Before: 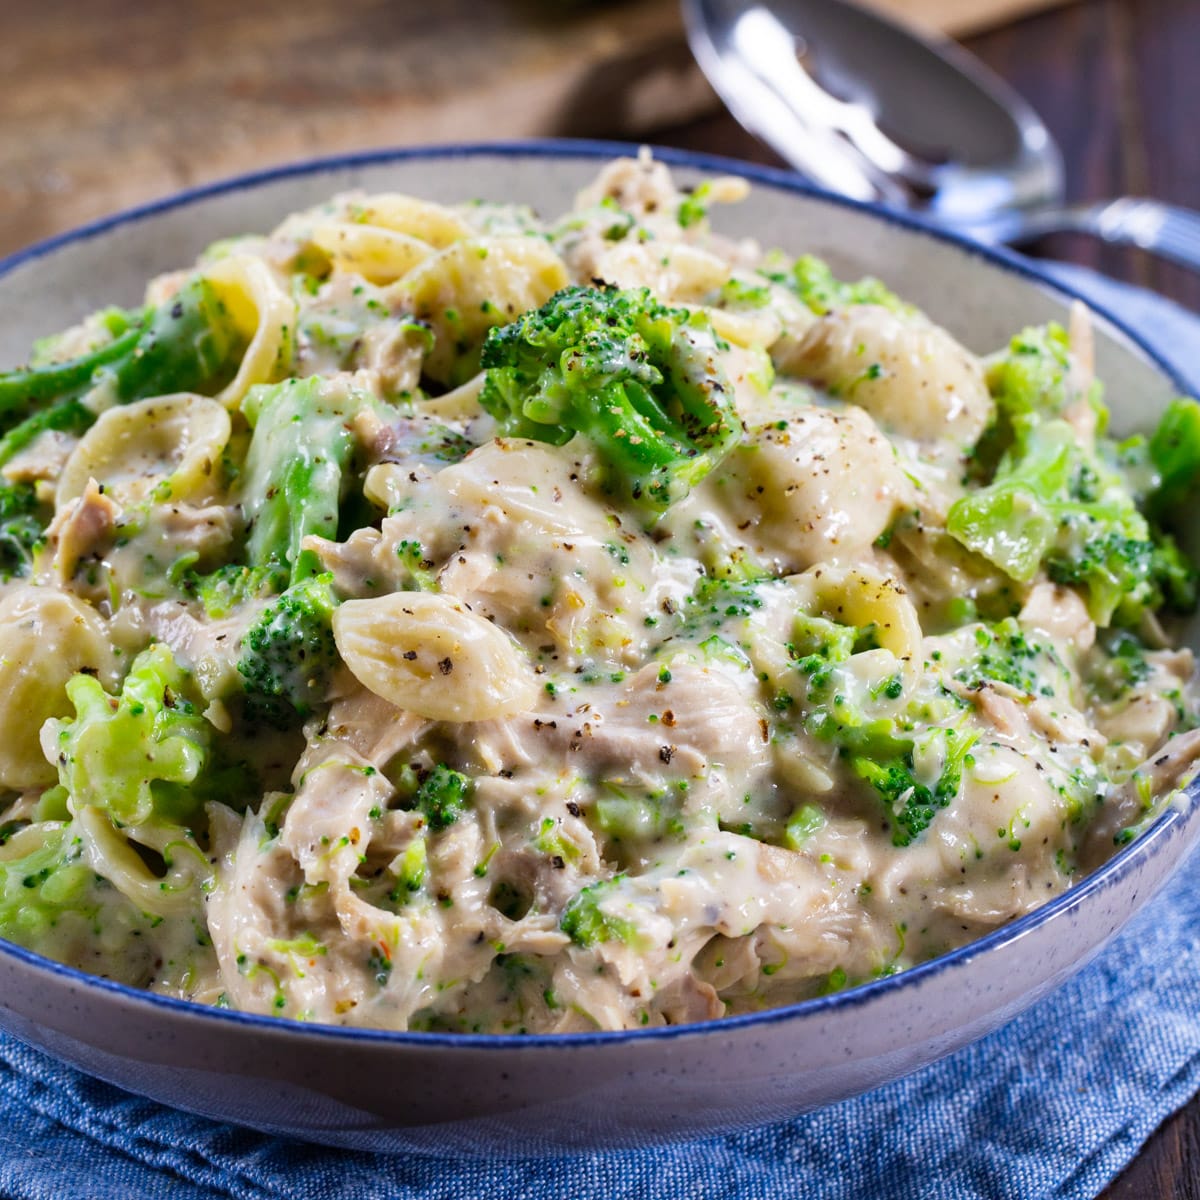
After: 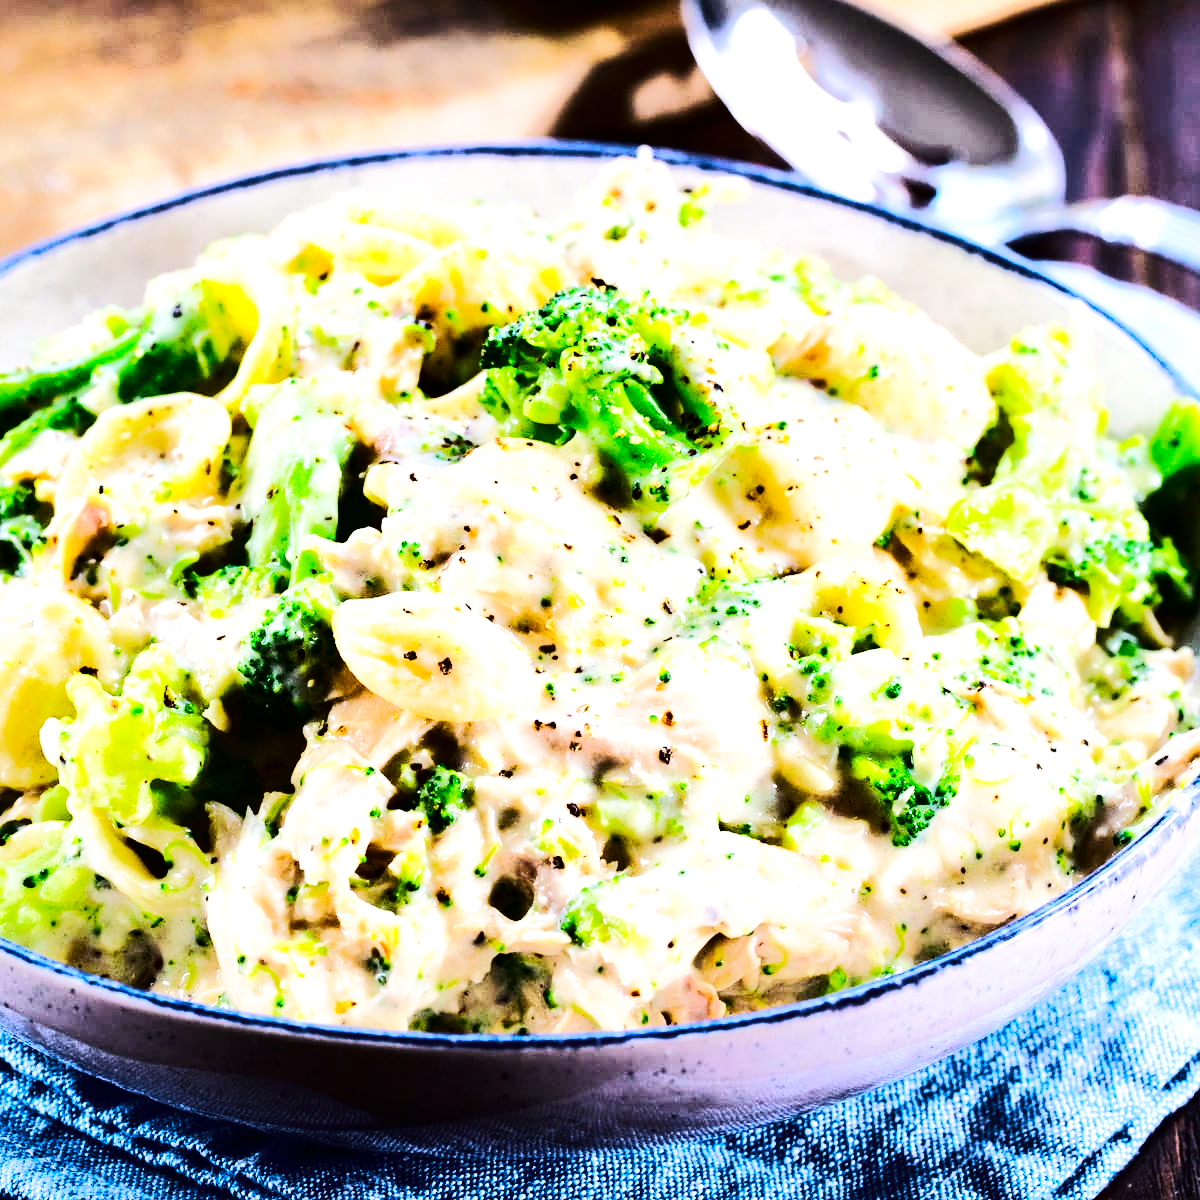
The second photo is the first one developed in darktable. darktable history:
base curve: curves: ch0 [(0, 0) (0.032, 0.025) (0.121, 0.166) (0.206, 0.329) (0.605, 0.79) (1, 1)], preserve colors none
tone curve: curves: ch0 [(0, 0) (0.003, 0.006) (0.011, 0.006) (0.025, 0.008) (0.044, 0.014) (0.069, 0.02) (0.1, 0.025) (0.136, 0.037) (0.177, 0.053) (0.224, 0.086) (0.277, 0.13) (0.335, 0.189) (0.399, 0.253) (0.468, 0.375) (0.543, 0.521) (0.623, 0.671) (0.709, 0.789) (0.801, 0.841) (0.898, 0.889) (1, 1)], color space Lab, linked channels, preserve colors none
contrast brightness saturation: contrast 0.207, brightness -0.102, saturation 0.21
exposure: black level correction 0.001, exposure 1.042 EV, compensate highlight preservation false
